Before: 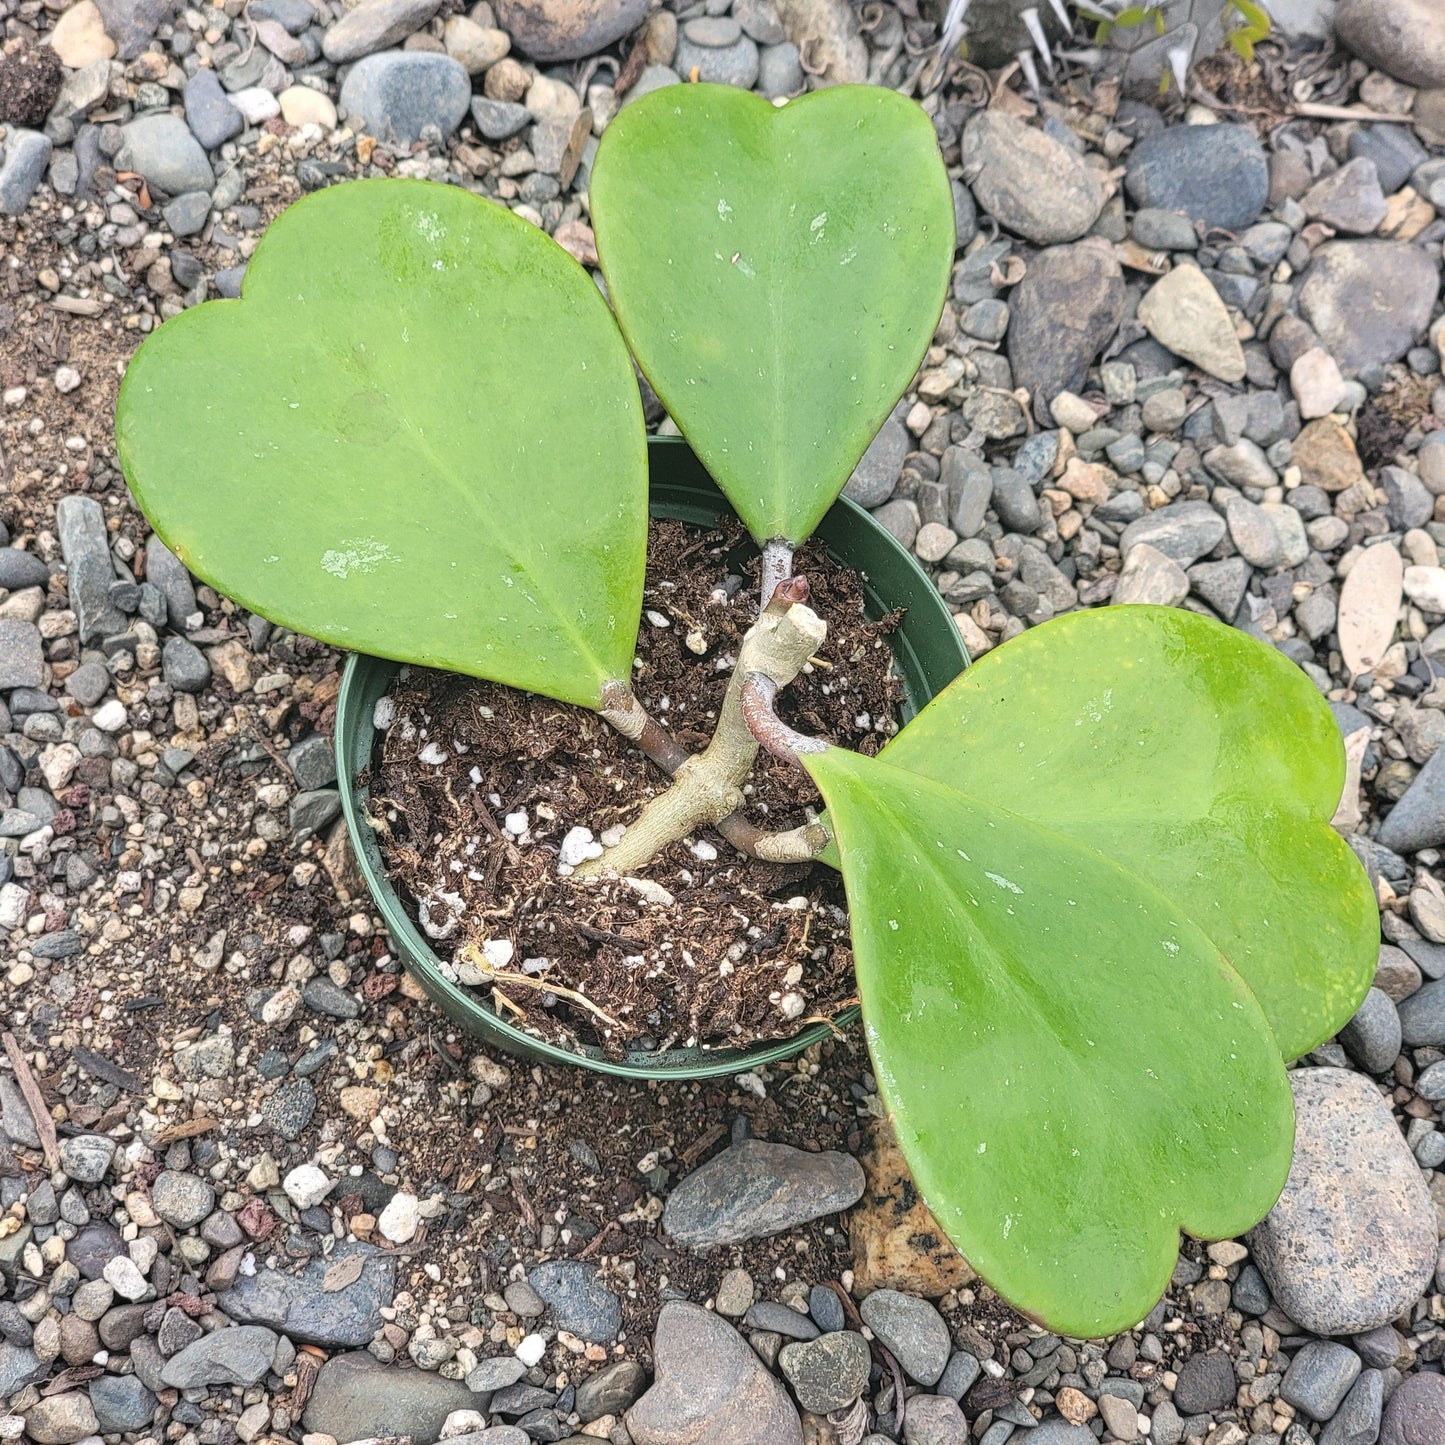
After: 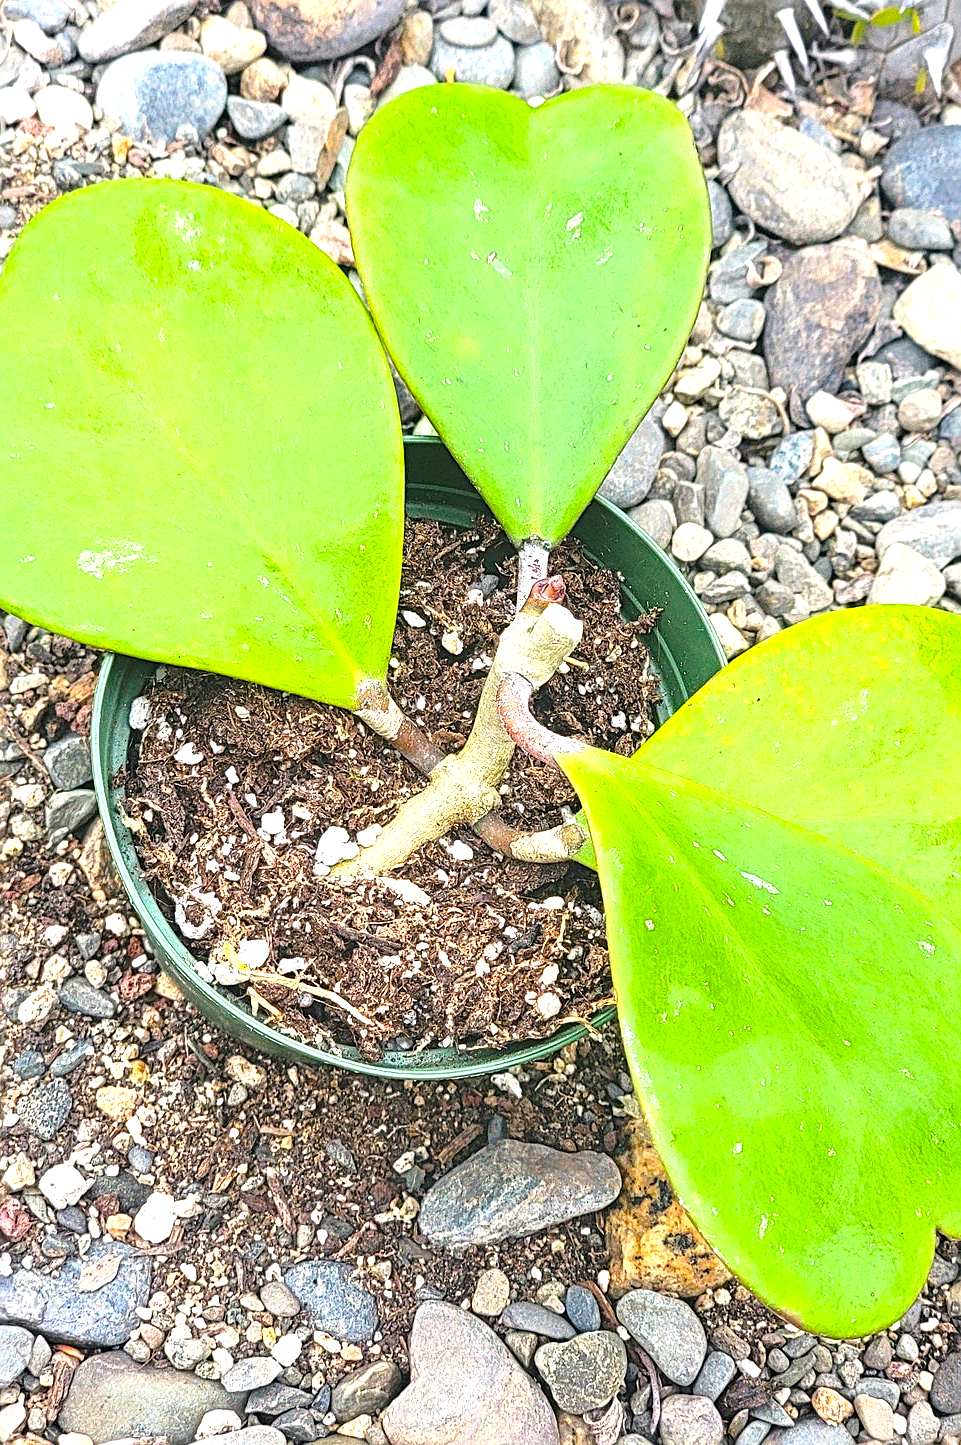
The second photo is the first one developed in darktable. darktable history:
exposure: black level correction 0, exposure 0.953 EV, compensate exposure bias true, compensate highlight preservation false
color balance rgb: linear chroma grading › global chroma 15%, perceptual saturation grading › global saturation 30%
sharpen: radius 2.767
crop: left 16.899%, right 16.556%
